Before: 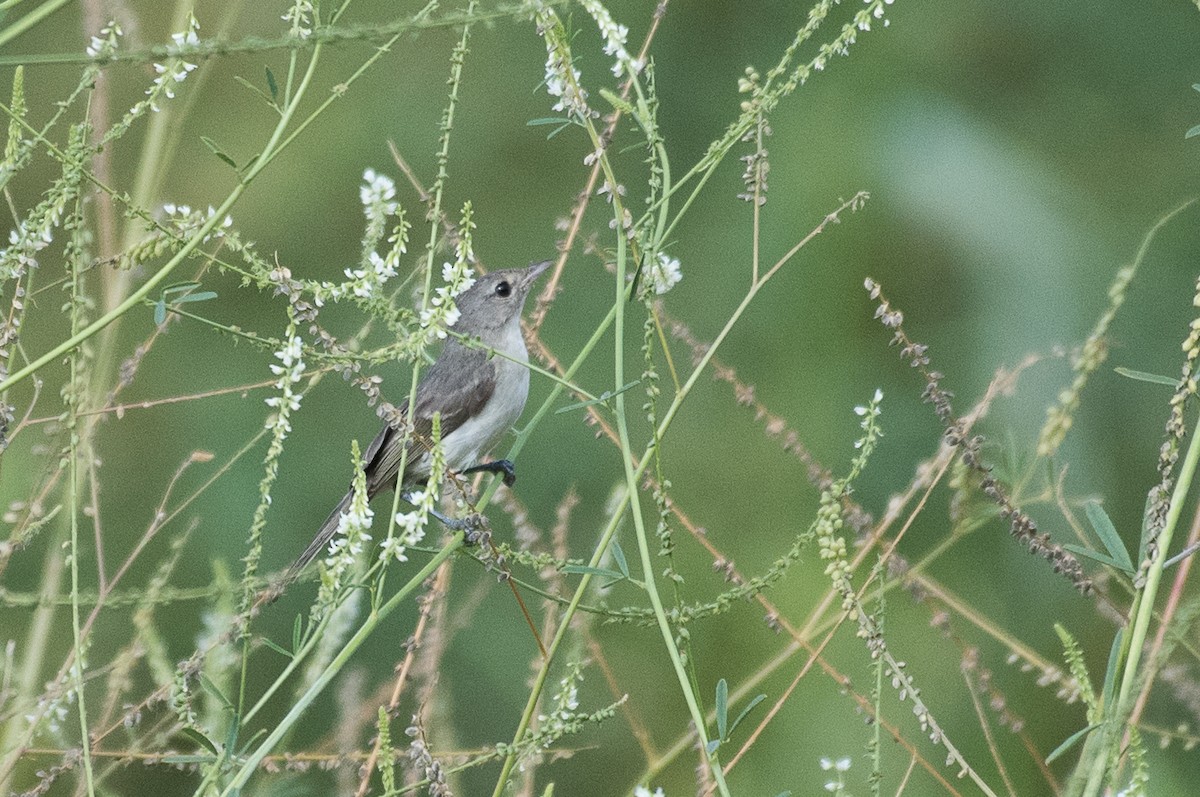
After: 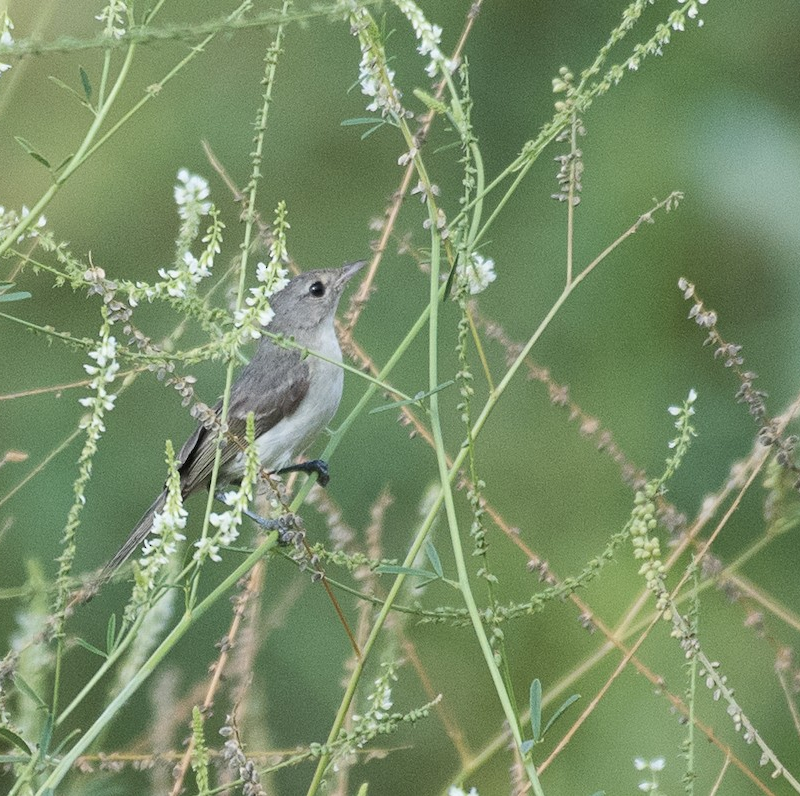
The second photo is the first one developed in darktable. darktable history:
shadows and highlights: shadows -90, highlights 90, soften with gaussian
crop and rotate: left 15.546%, right 17.787%
